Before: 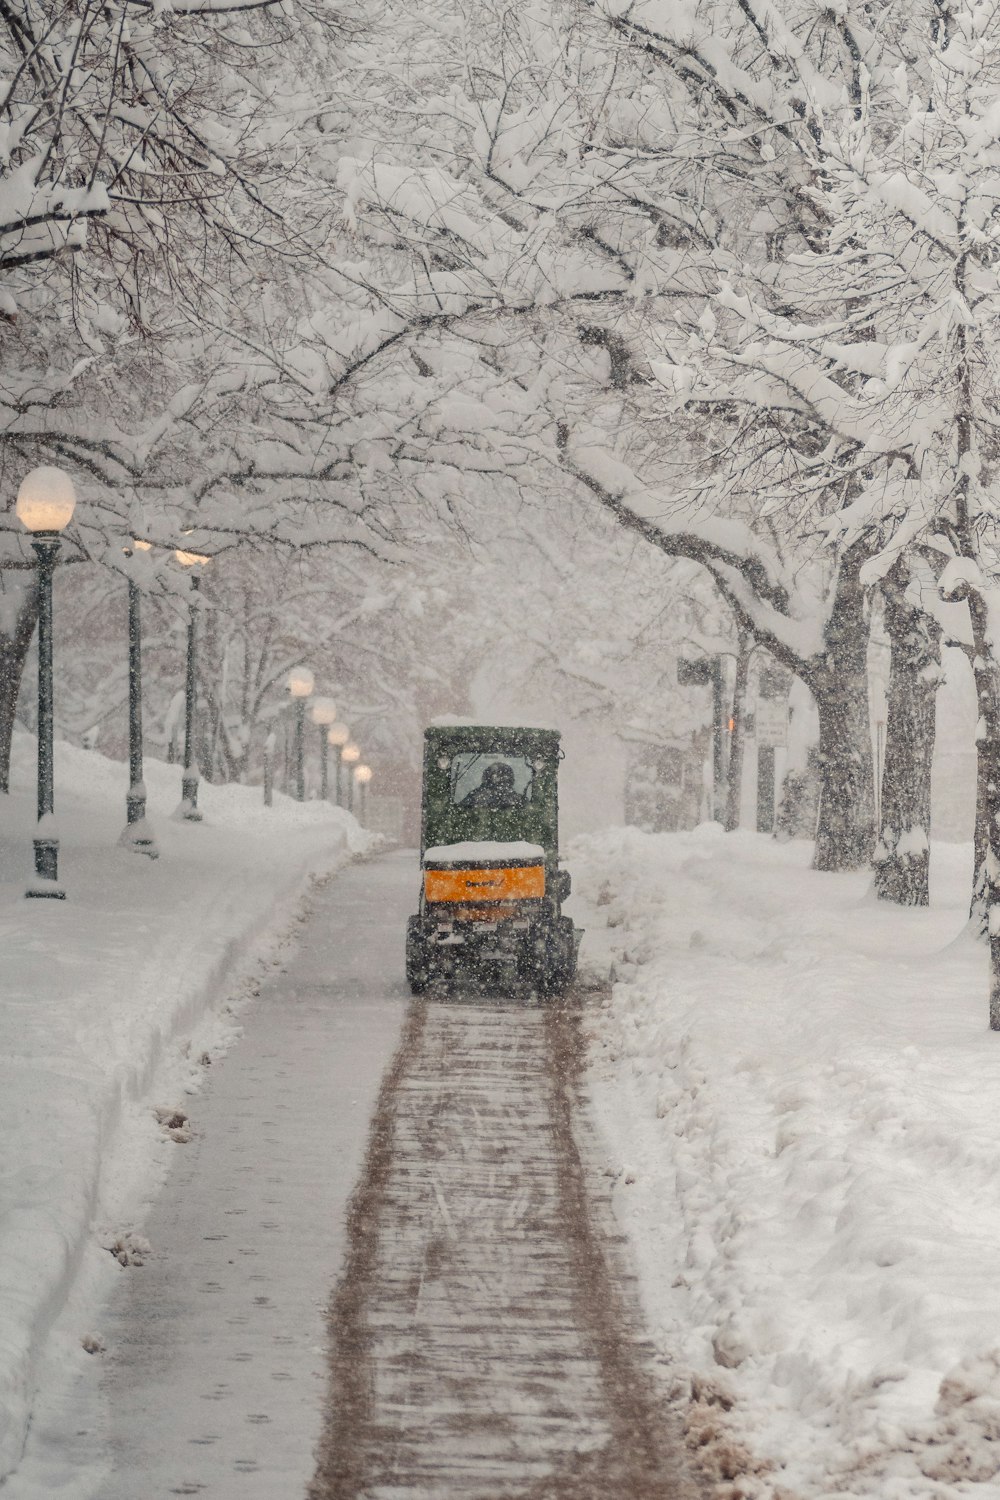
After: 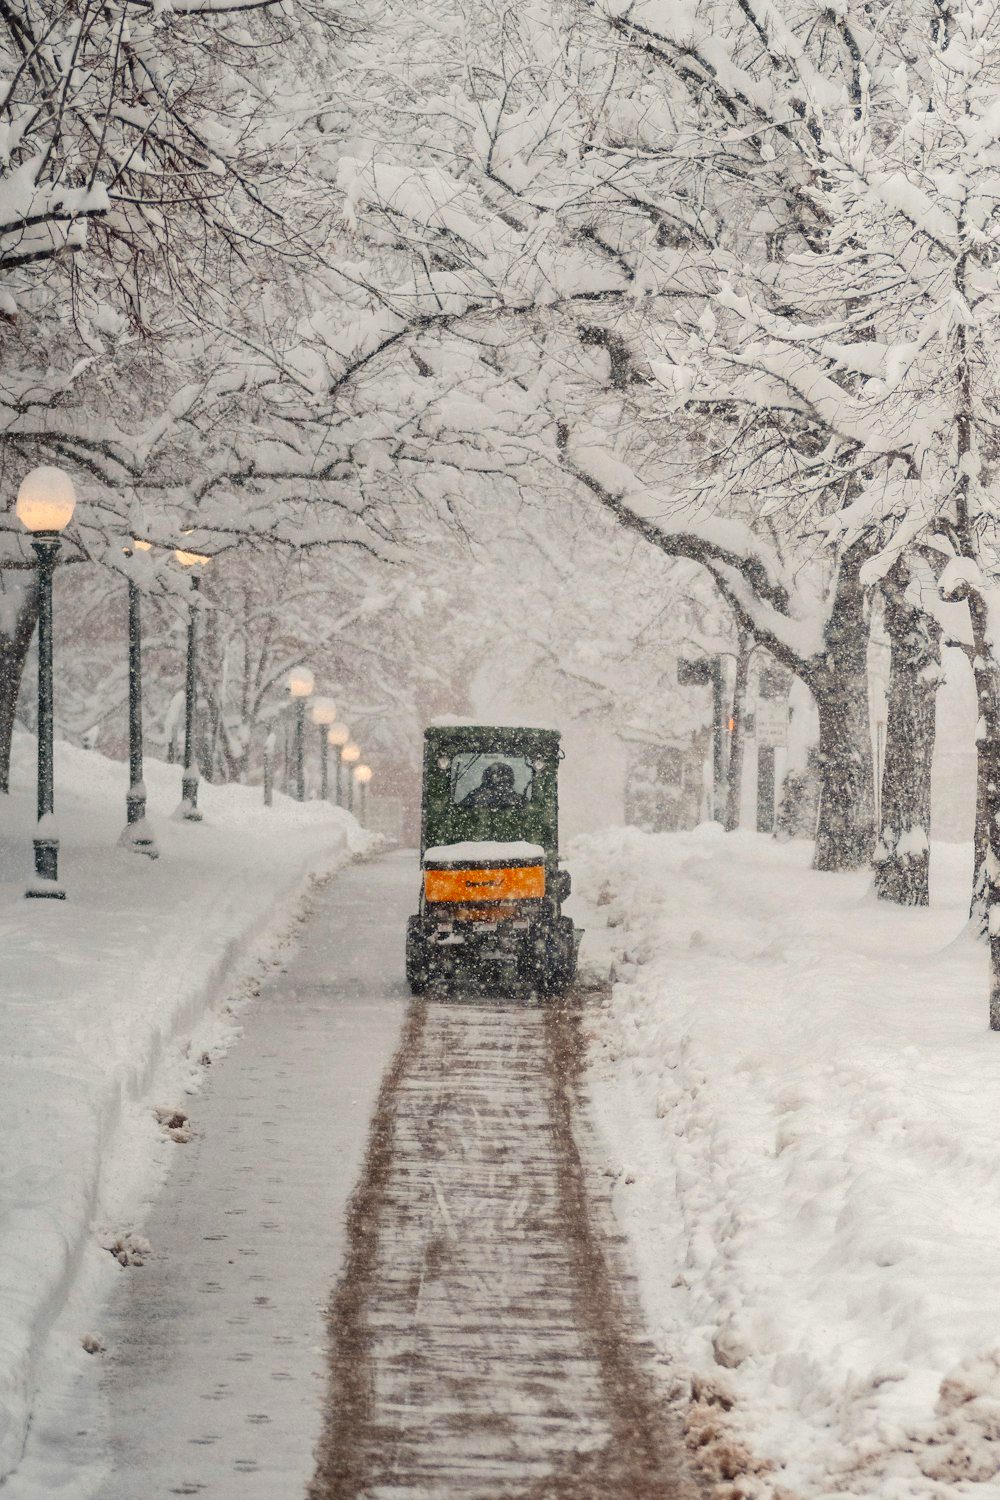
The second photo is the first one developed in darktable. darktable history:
contrast brightness saturation: contrast 0.177, saturation 0.3
